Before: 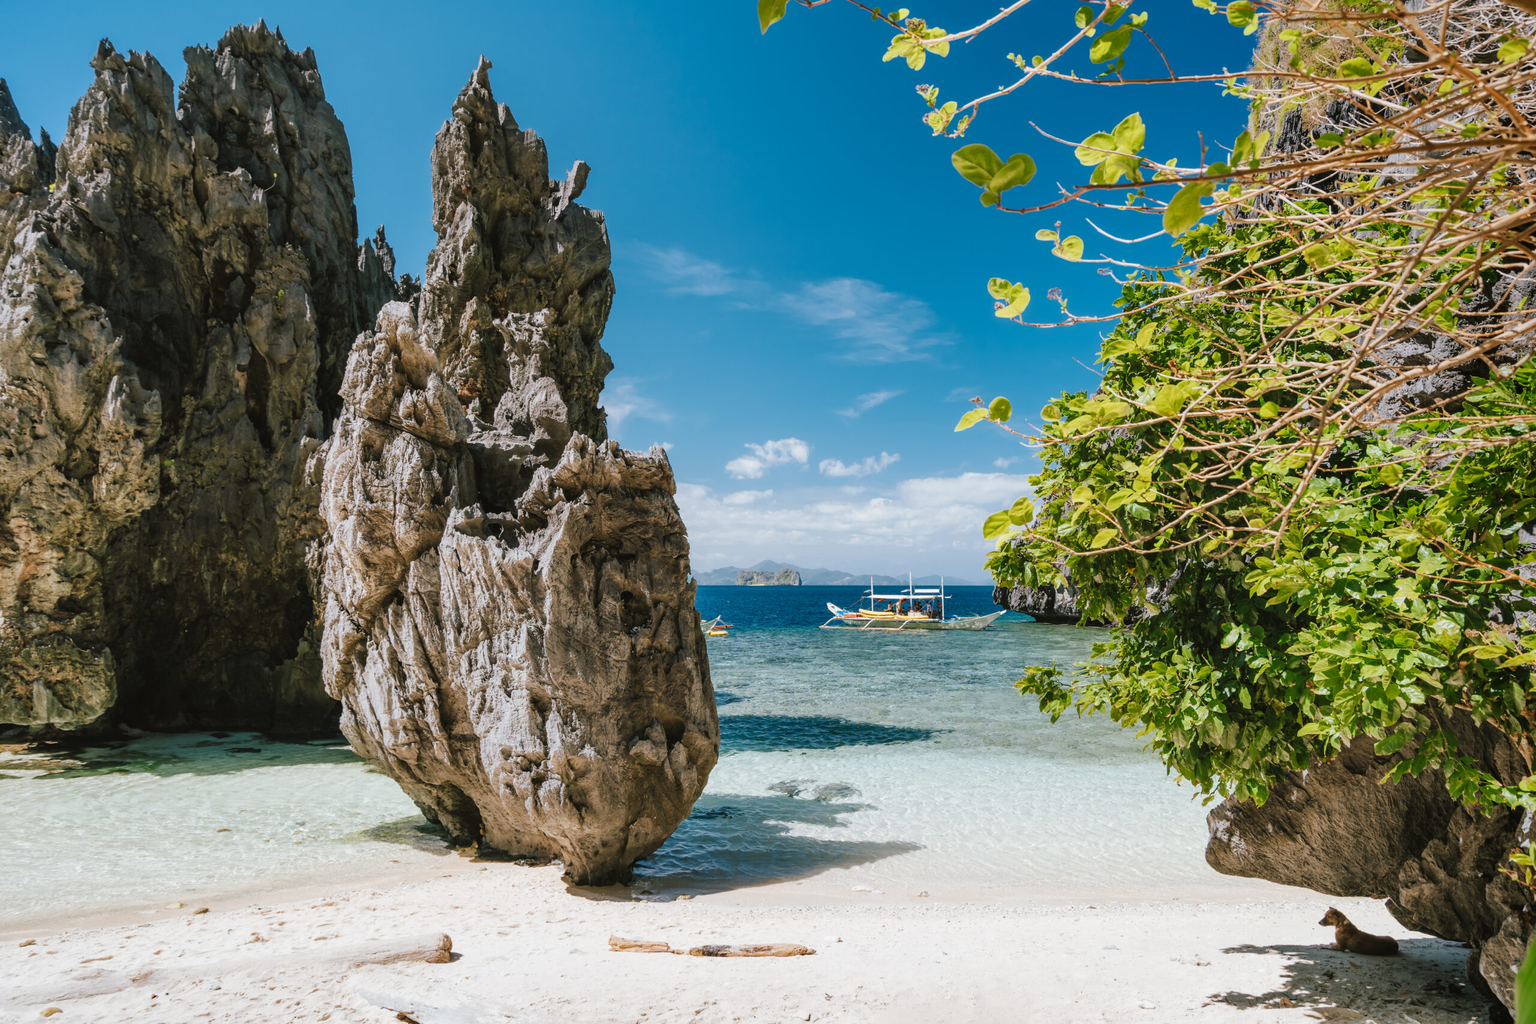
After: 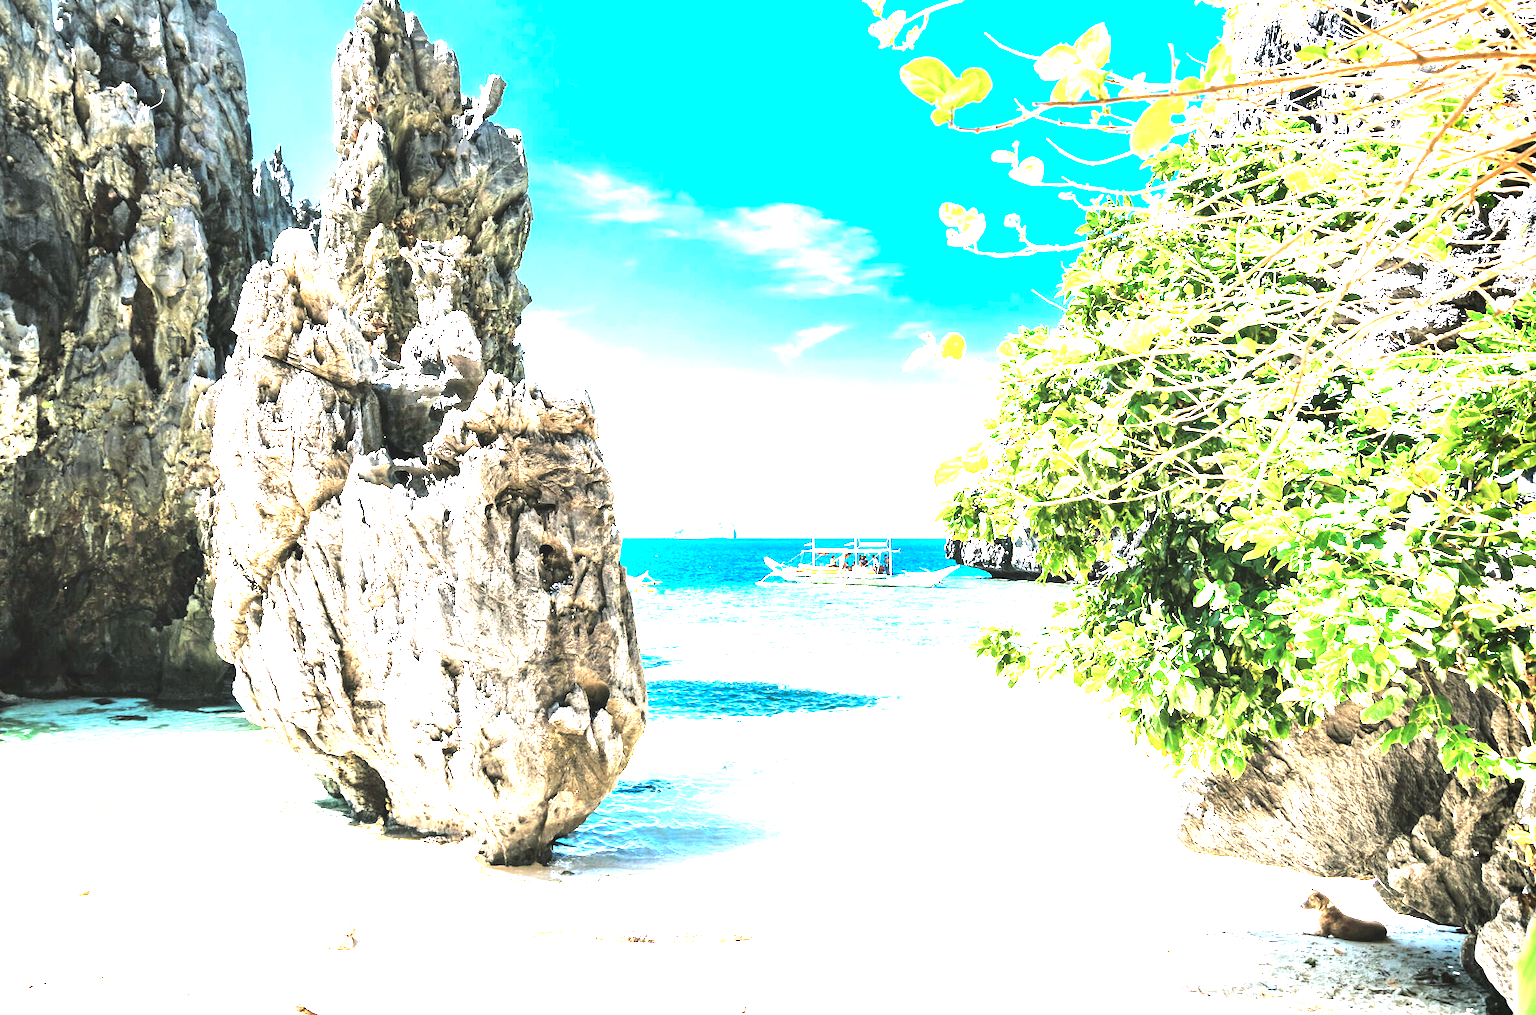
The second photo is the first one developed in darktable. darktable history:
color calibration: illuminant as shot in camera, x 0.37, y 0.382, temperature 4316.39 K, saturation algorithm version 1 (2020)
crop and rotate: left 8.218%, top 8.982%
exposure: black level correction 0.001, exposure 2.668 EV, compensate highlight preservation false
tone equalizer: -8 EV -0.725 EV, -7 EV -0.737 EV, -6 EV -0.571 EV, -5 EV -0.388 EV, -3 EV 0.383 EV, -2 EV 0.6 EV, -1 EV 0.688 EV, +0 EV 0.749 EV, edges refinement/feathering 500, mask exposure compensation -1.57 EV, preserve details no
